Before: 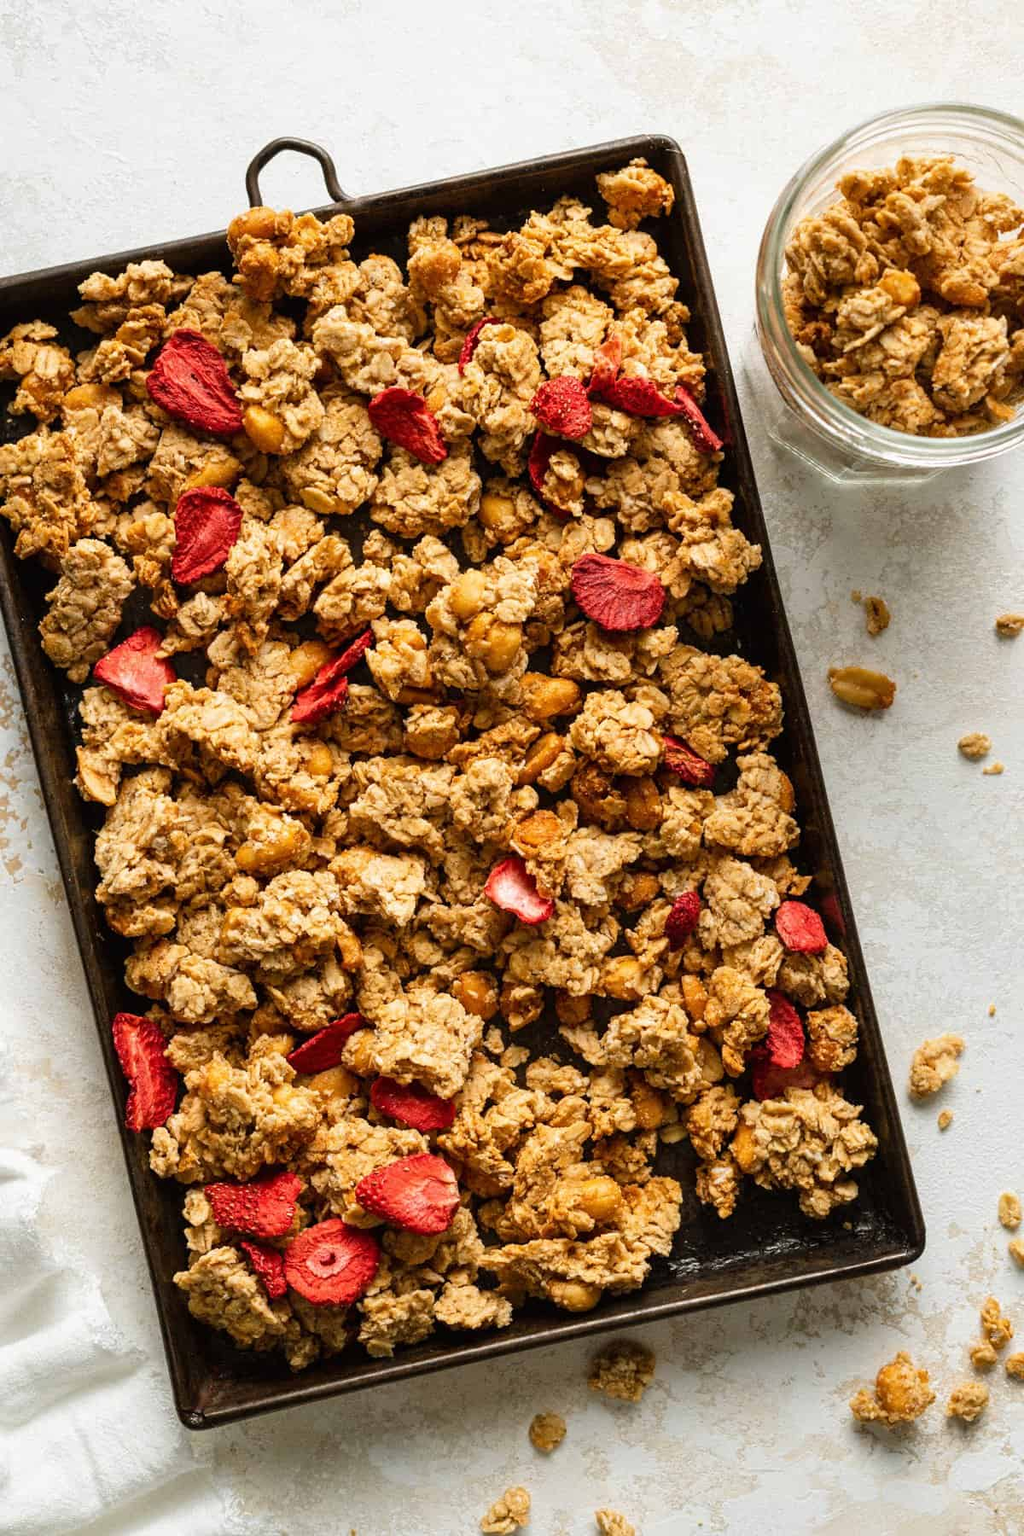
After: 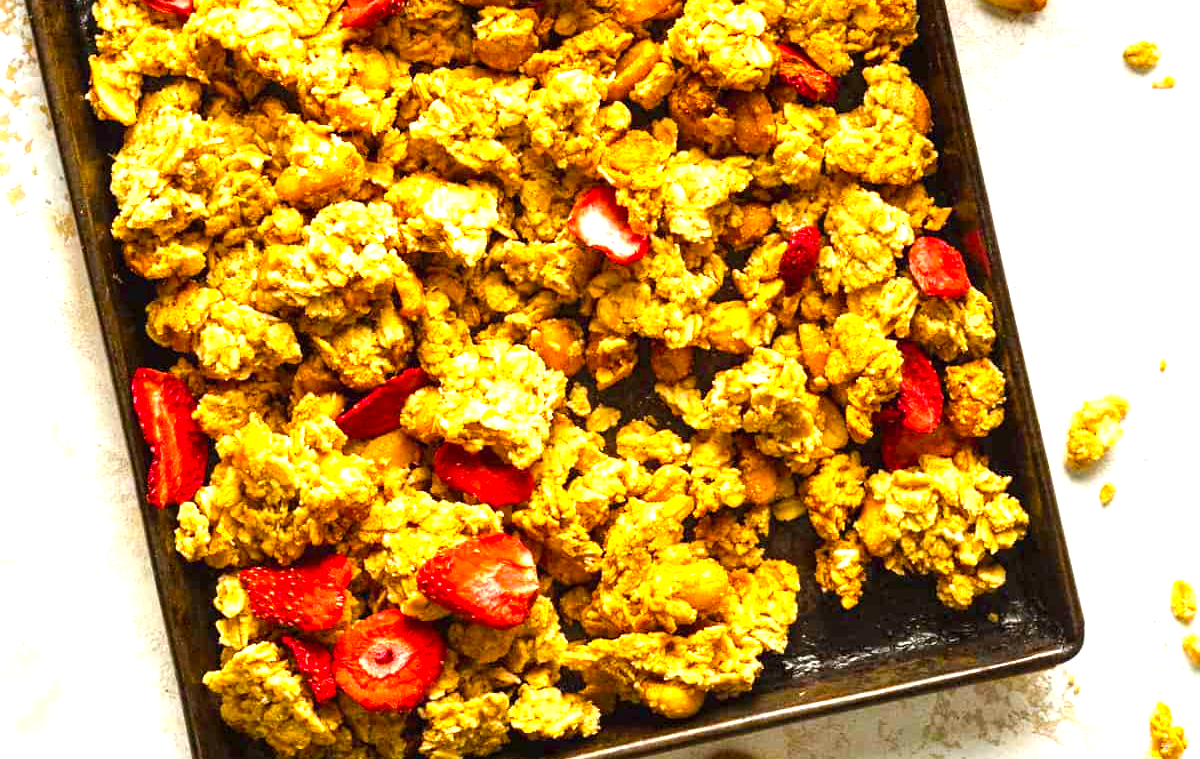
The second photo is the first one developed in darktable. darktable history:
color balance rgb: linear chroma grading › global chroma 15%, perceptual saturation grading › global saturation 30%
crop: top 45.551%, bottom 12.262%
exposure: black level correction 0, exposure 1.35 EV, compensate exposure bias true, compensate highlight preservation false
